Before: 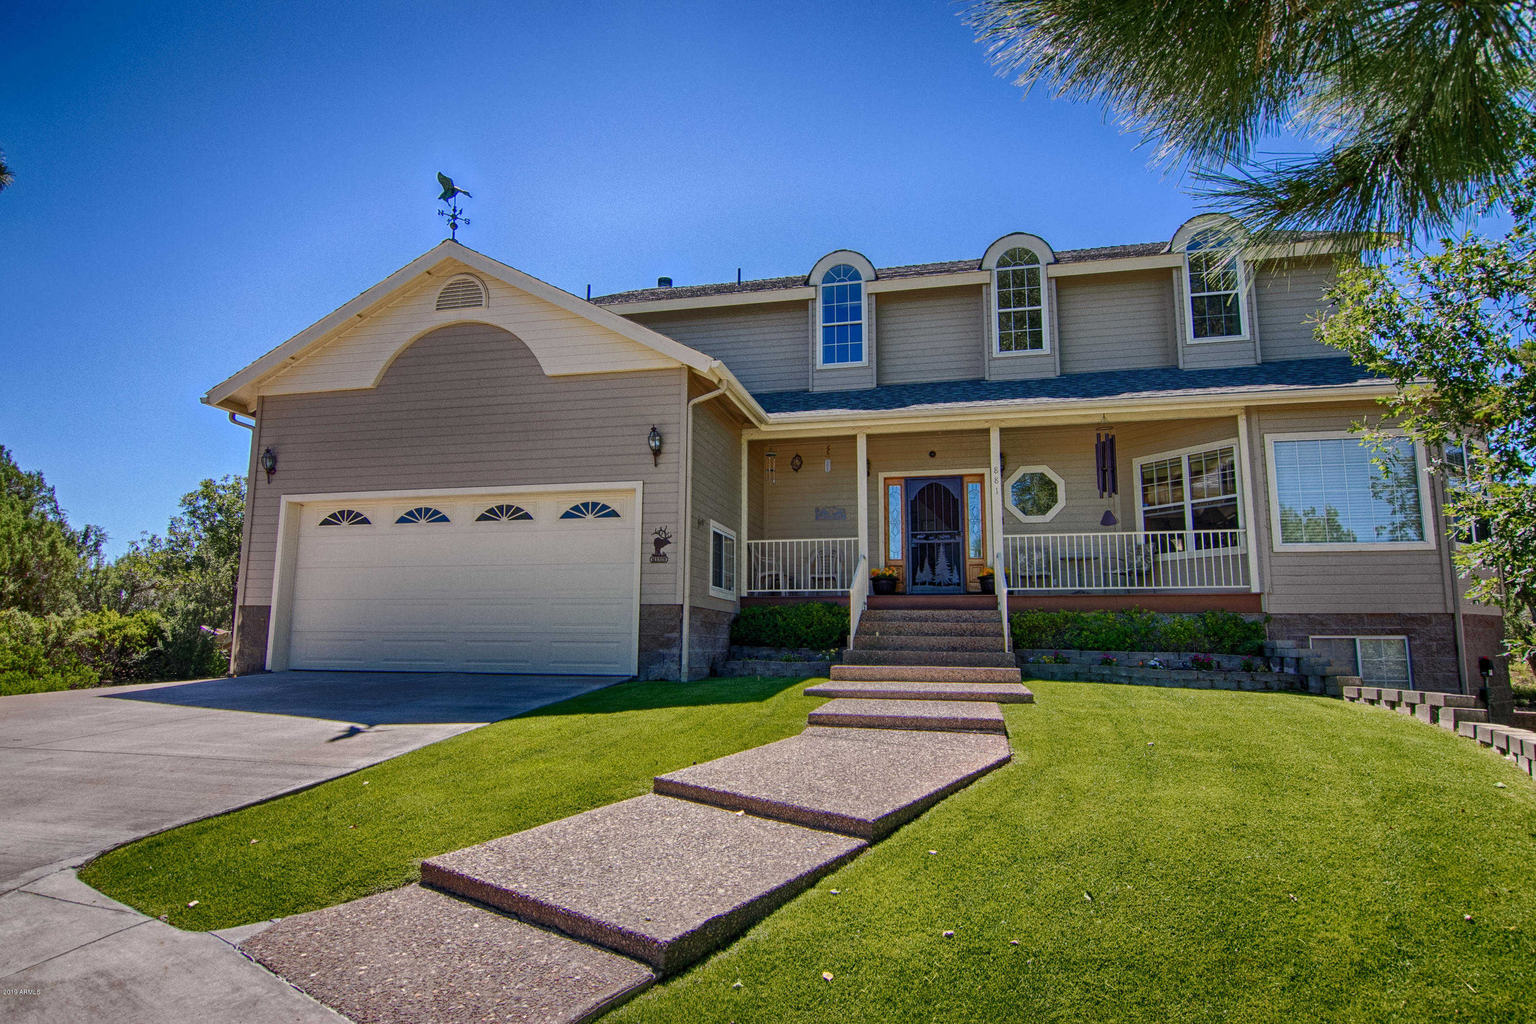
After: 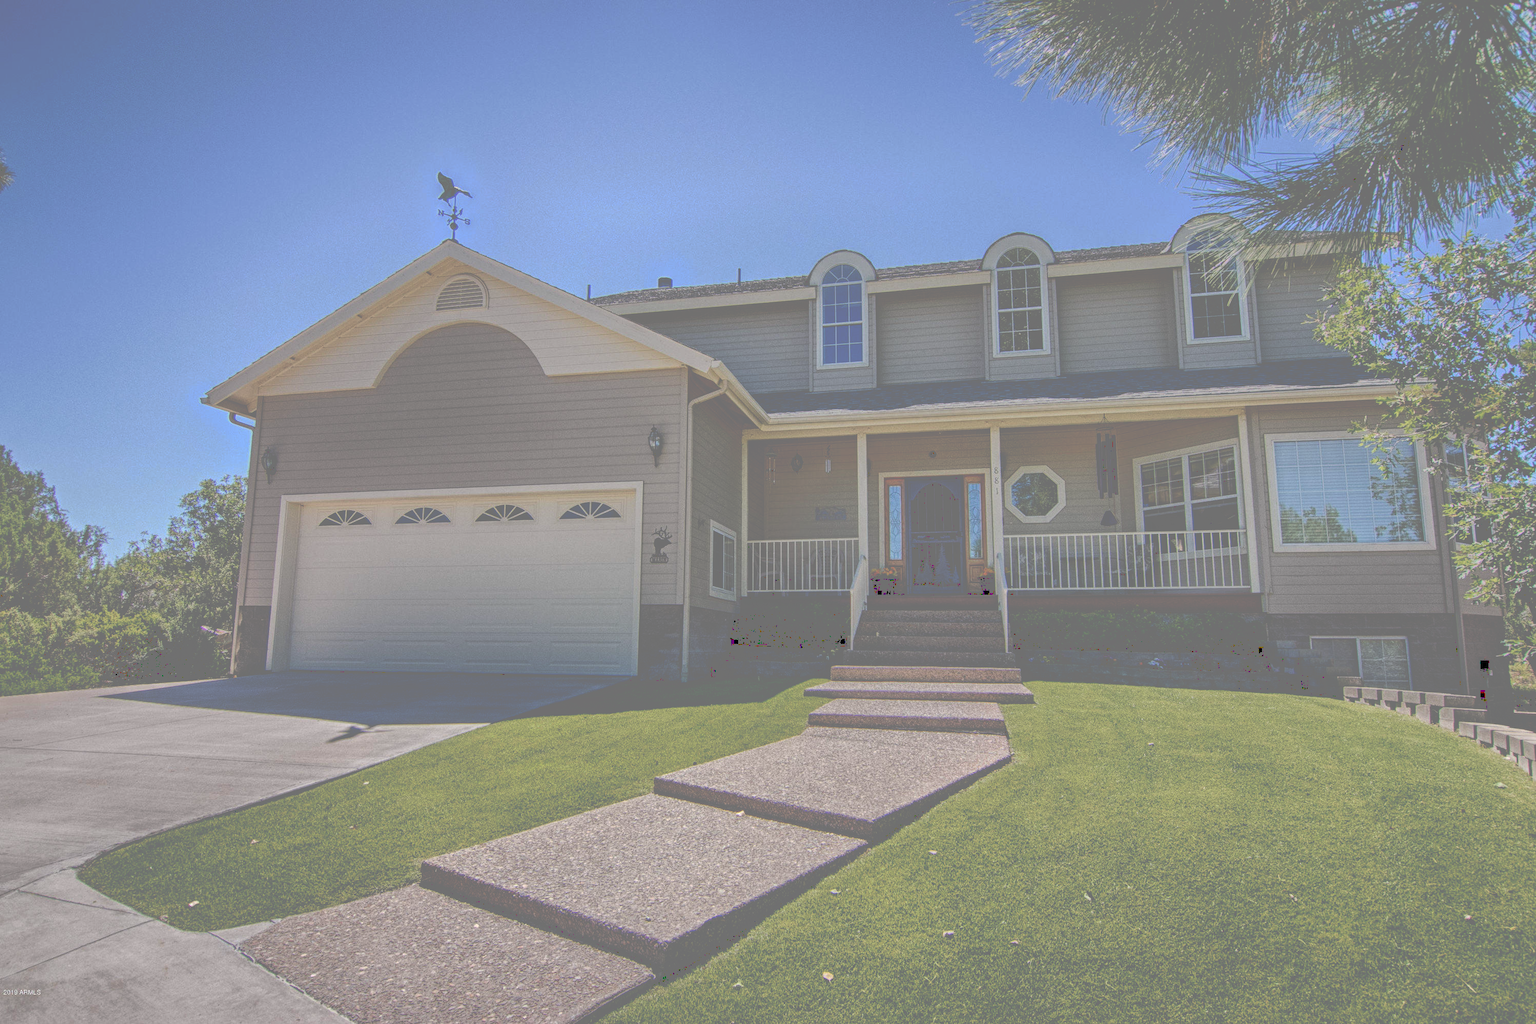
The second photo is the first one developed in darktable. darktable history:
tone curve: curves: ch0 [(0, 0) (0.003, 0.464) (0.011, 0.464) (0.025, 0.464) (0.044, 0.464) (0.069, 0.464) (0.1, 0.463) (0.136, 0.463) (0.177, 0.464) (0.224, 0.469) (0.277, 0.482) (0.335, 0.501) (0.399, 0.53) (0.468, 0.567) (0.543, 0.61) (0.623, 0.663) (0.709, 0.718) (0.801, 0.779) (0.898, 0.842) (1, 1)], preserve colors none
levels: levels [0, 0.492, 0.984]
